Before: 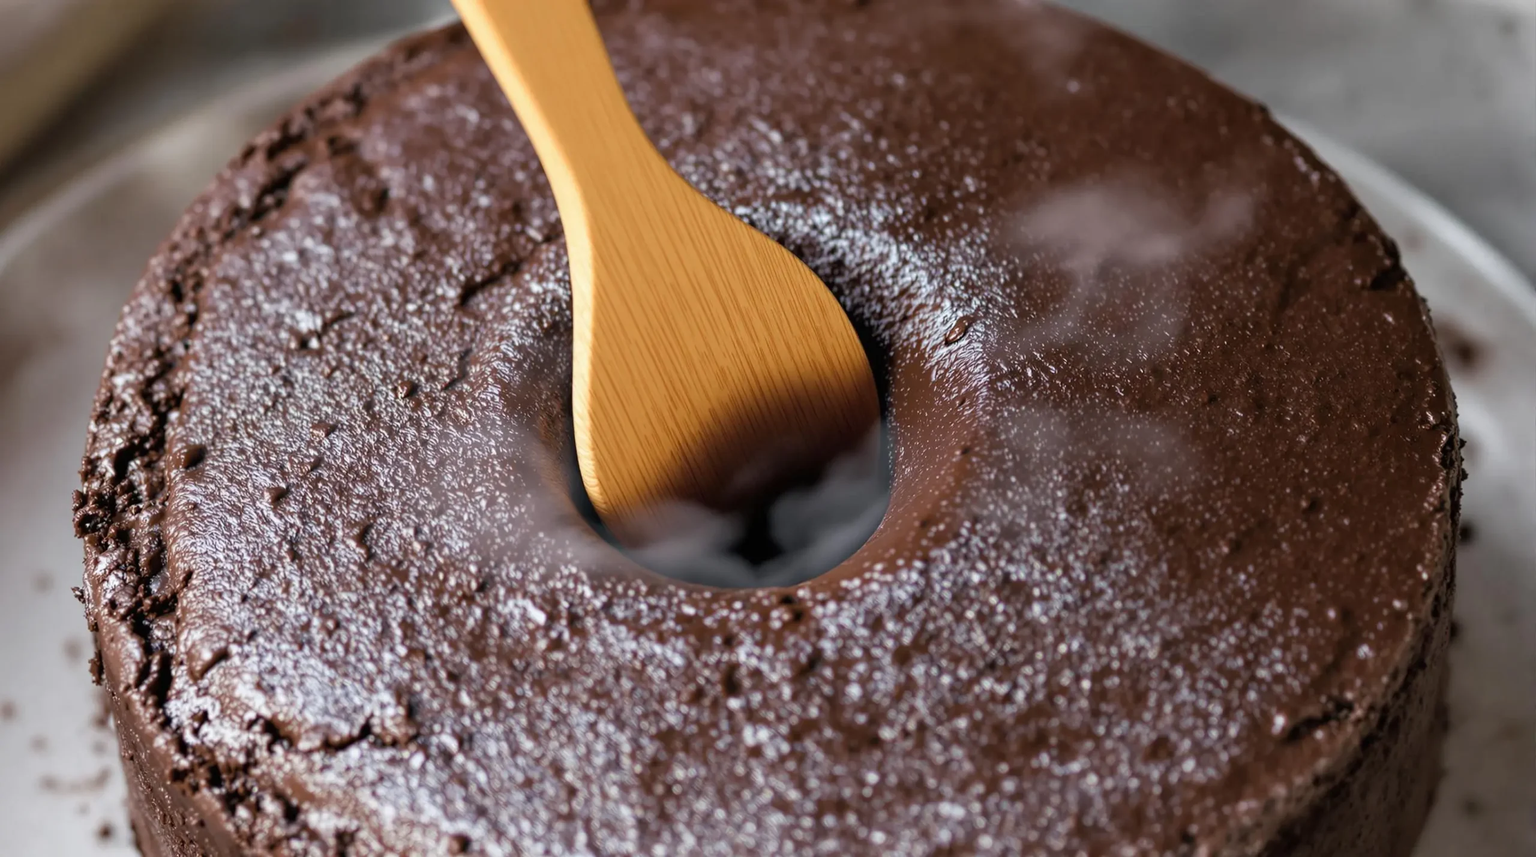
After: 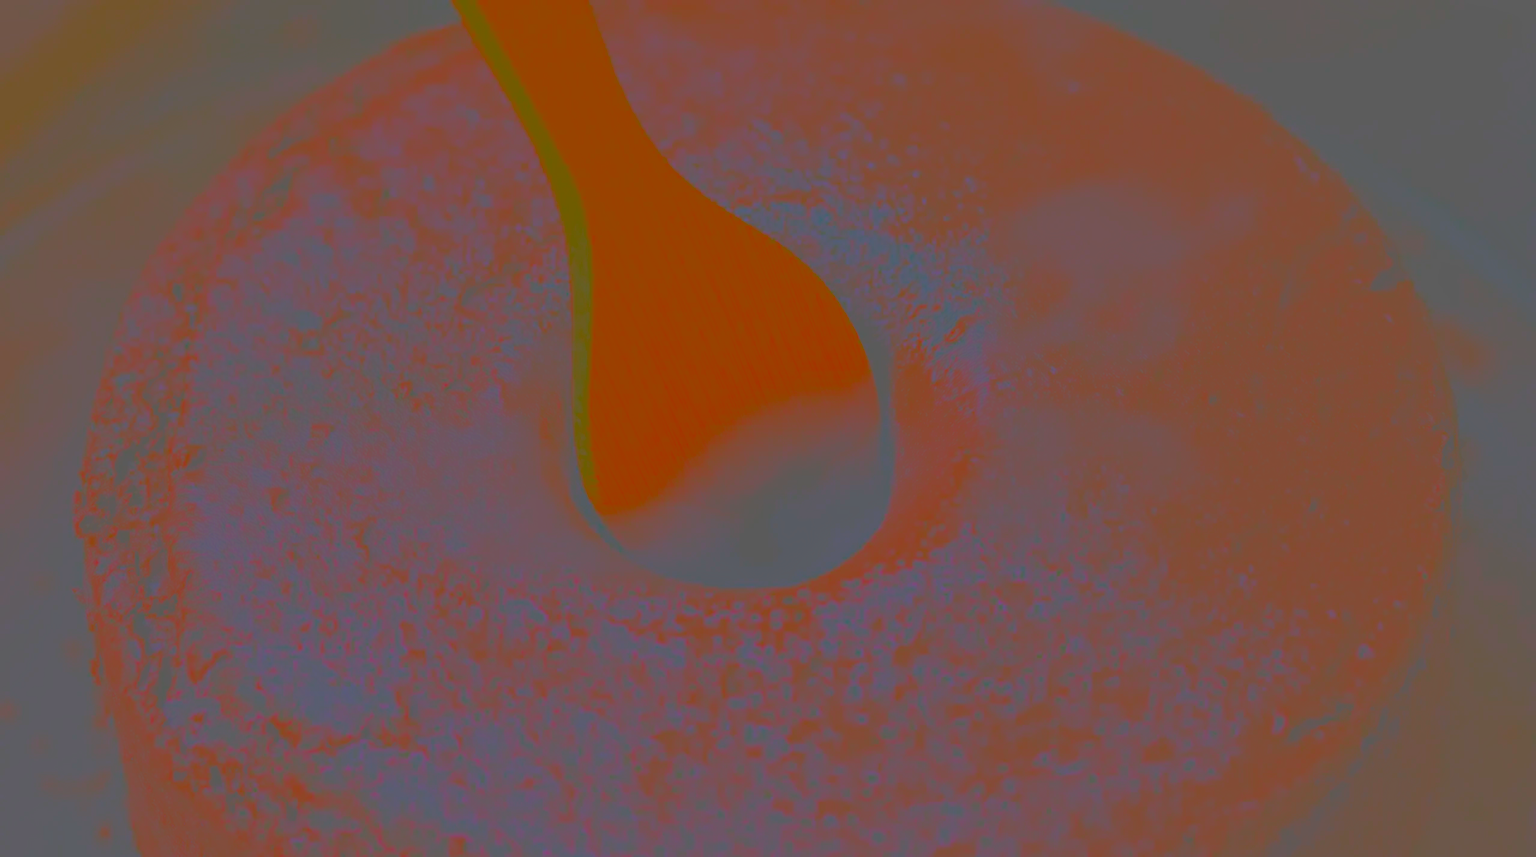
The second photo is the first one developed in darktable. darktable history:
contrast brightness saturation: contrast -0.983, brightness -0.178, saturation 0.748
sharpen: on, module defaults
tone equalizer: edges refinement/feathering 500, mask exposure compensation -1.57 EV, preserve details no
